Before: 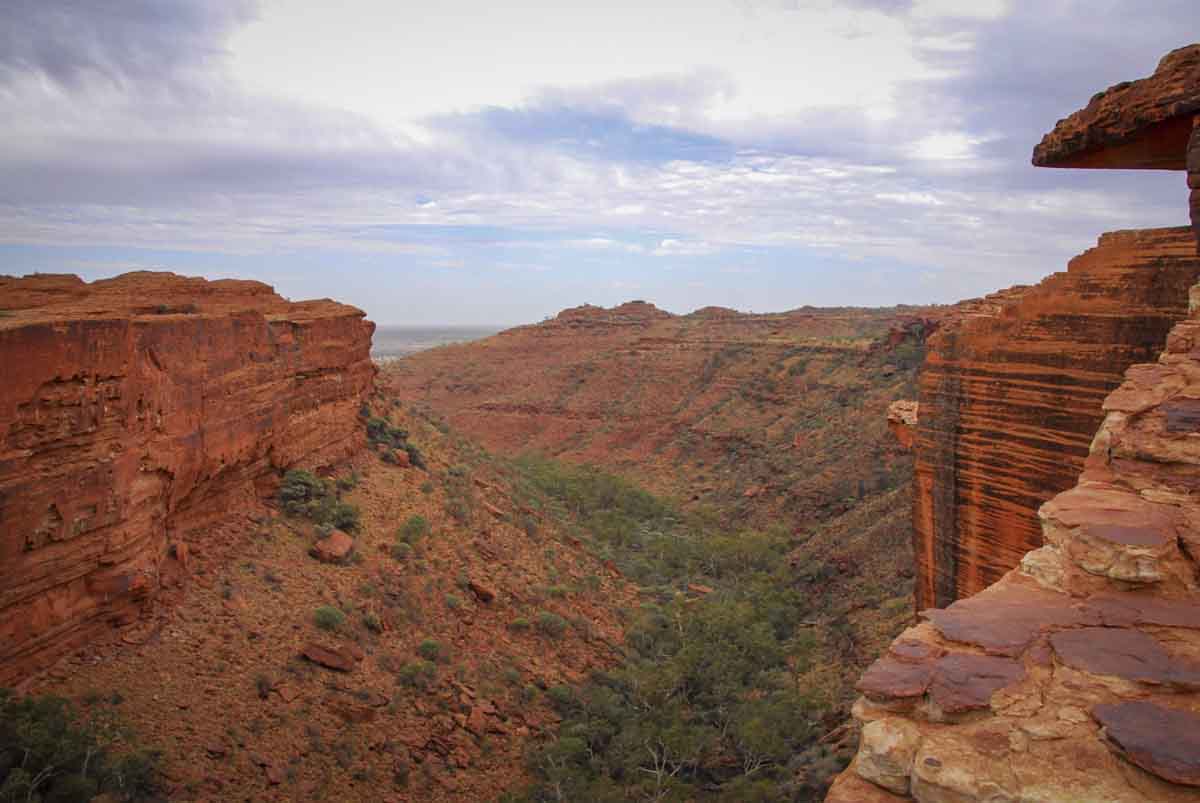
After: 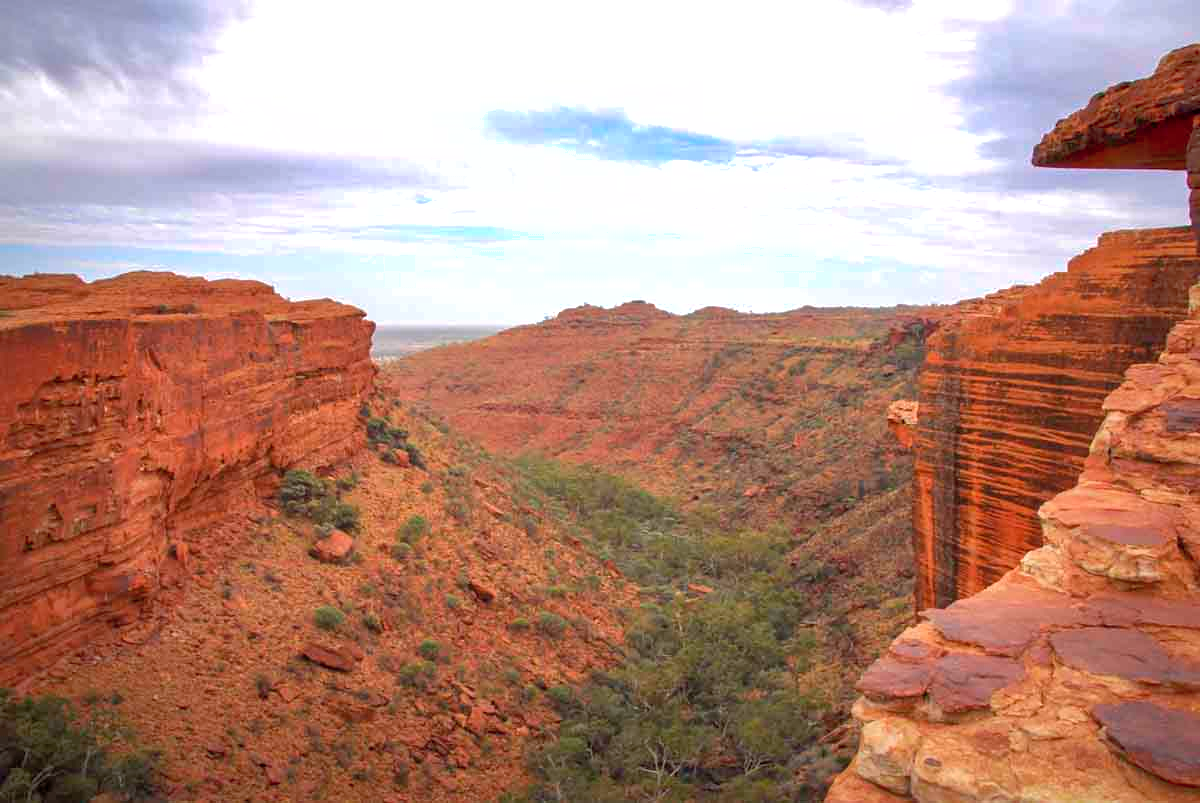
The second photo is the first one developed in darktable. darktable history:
exposure: exposure 0.74 EV, compensate highlight preservation false
shadows and highlights: on, module defaults
